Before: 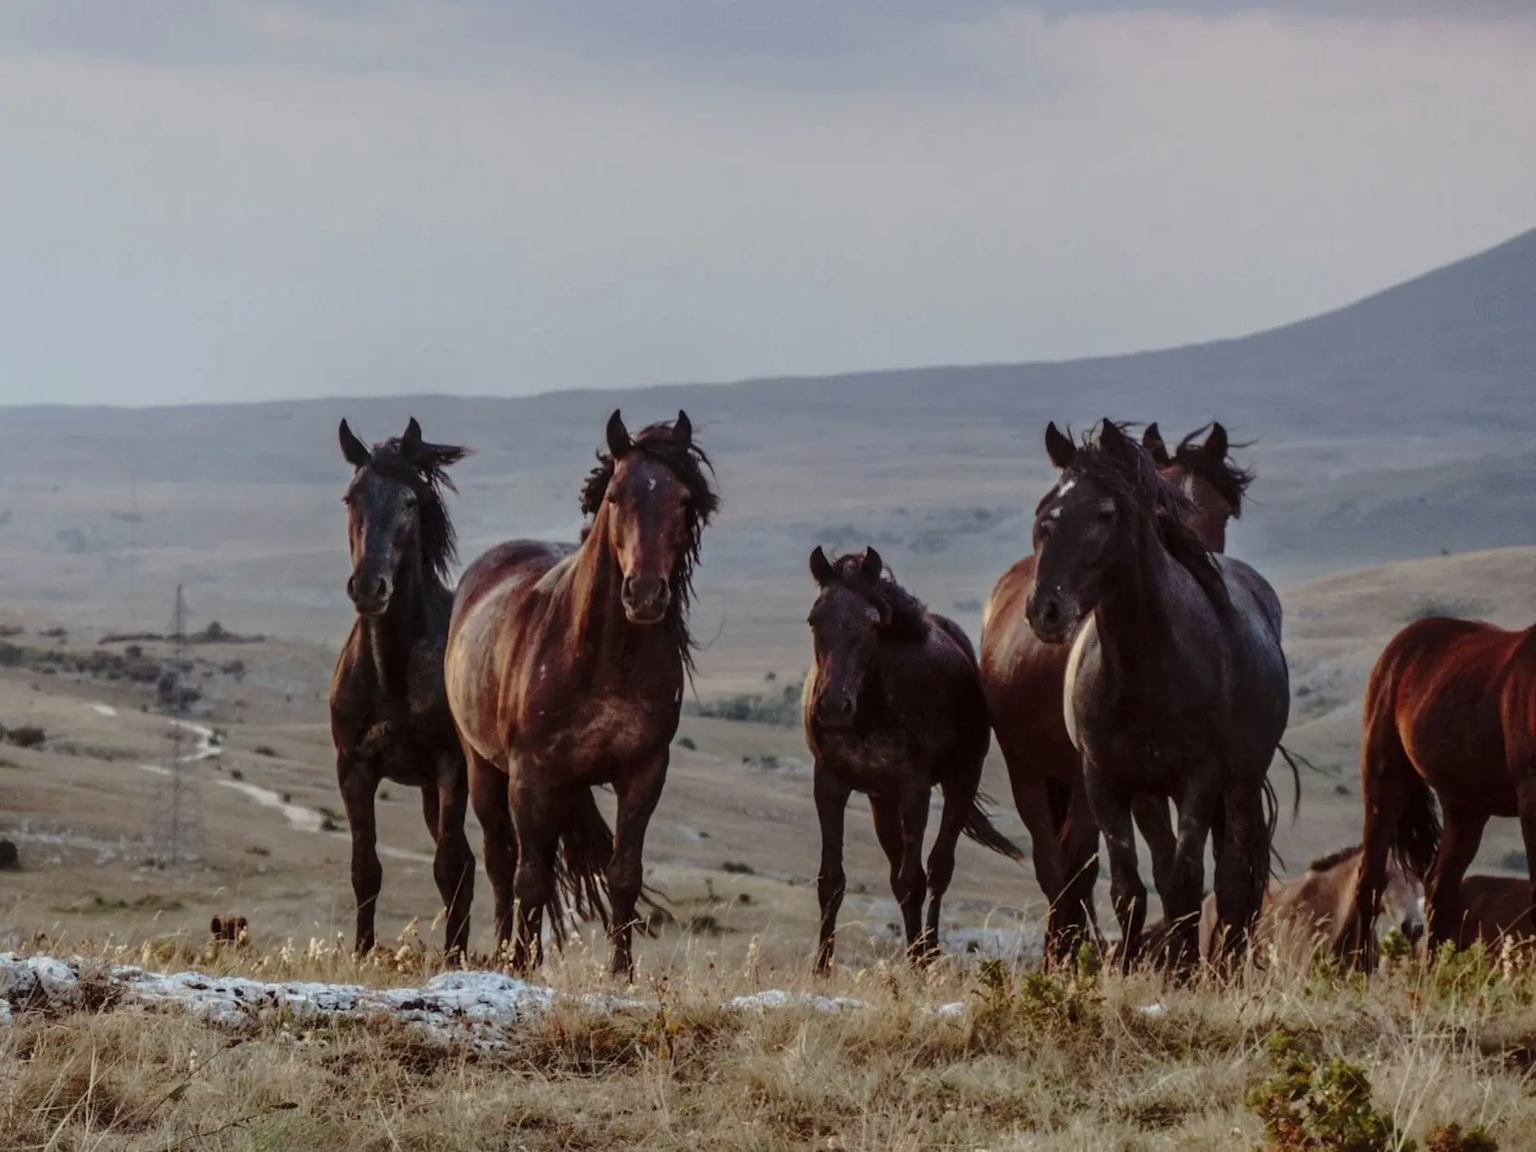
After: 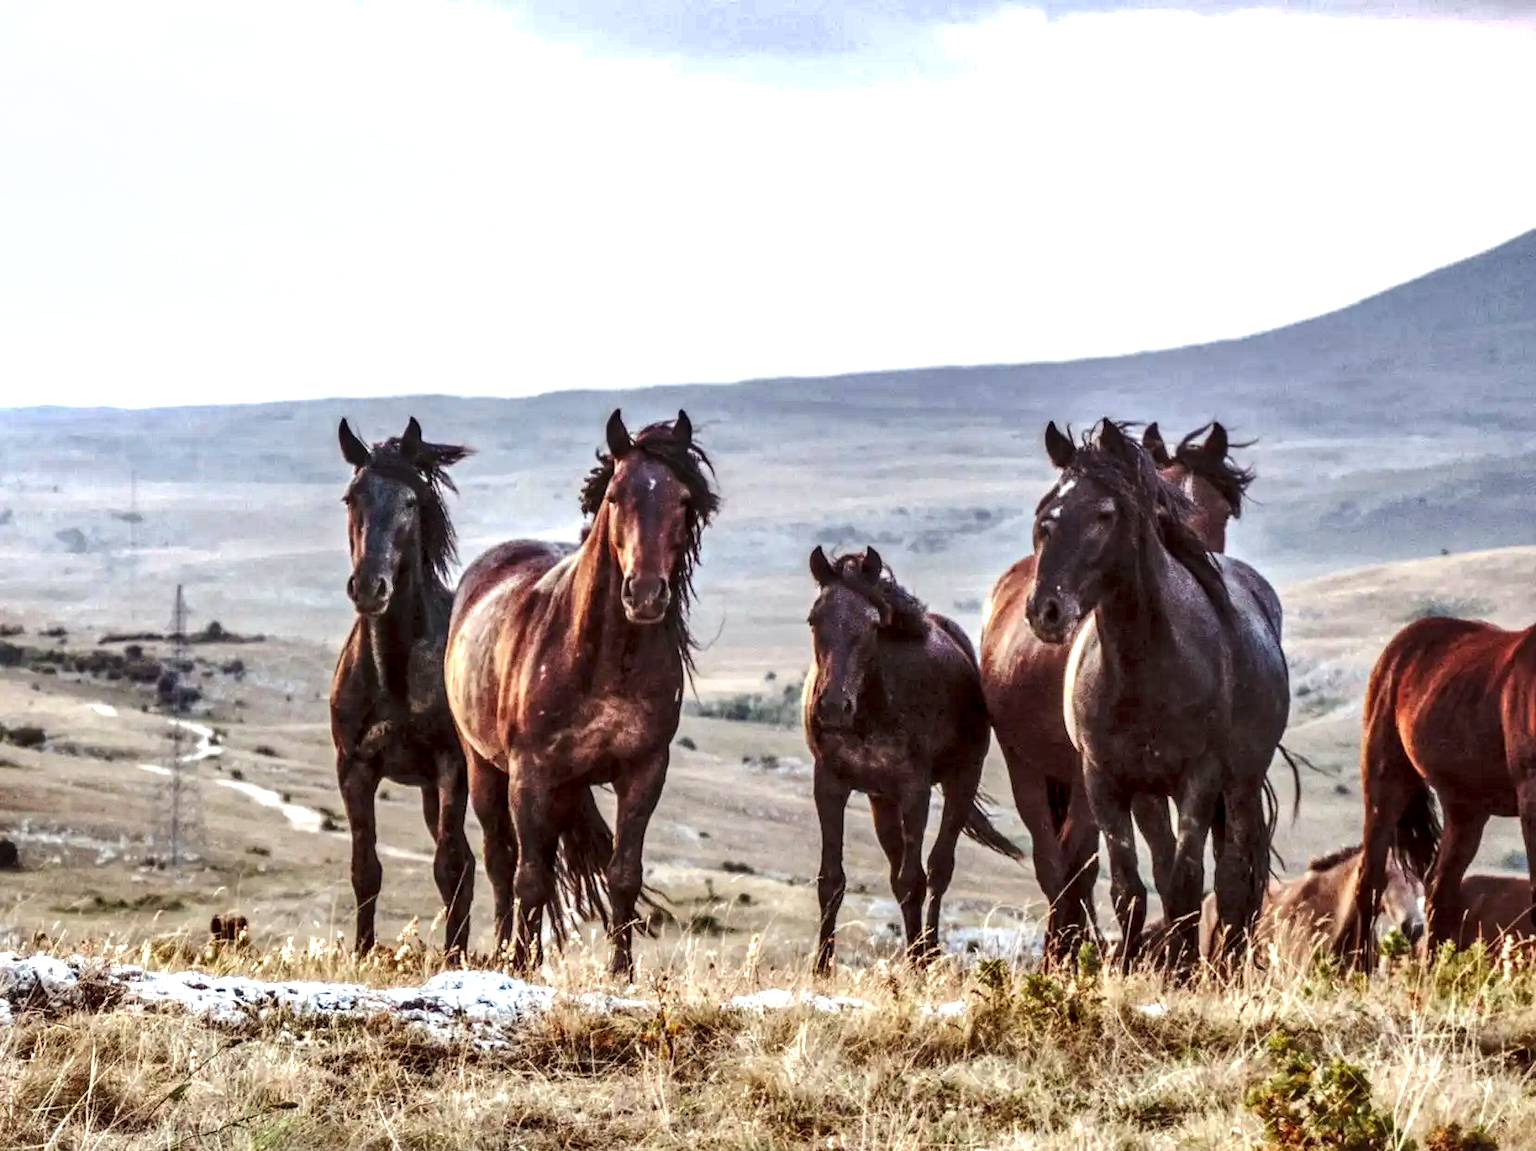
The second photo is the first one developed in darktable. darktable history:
local contrast: detail 150%
exposure: black level correction 0, exposure 1.46 EV, compensate highlight preservation false
shadows and highlights: shadows 60.13, soften with gaussian
